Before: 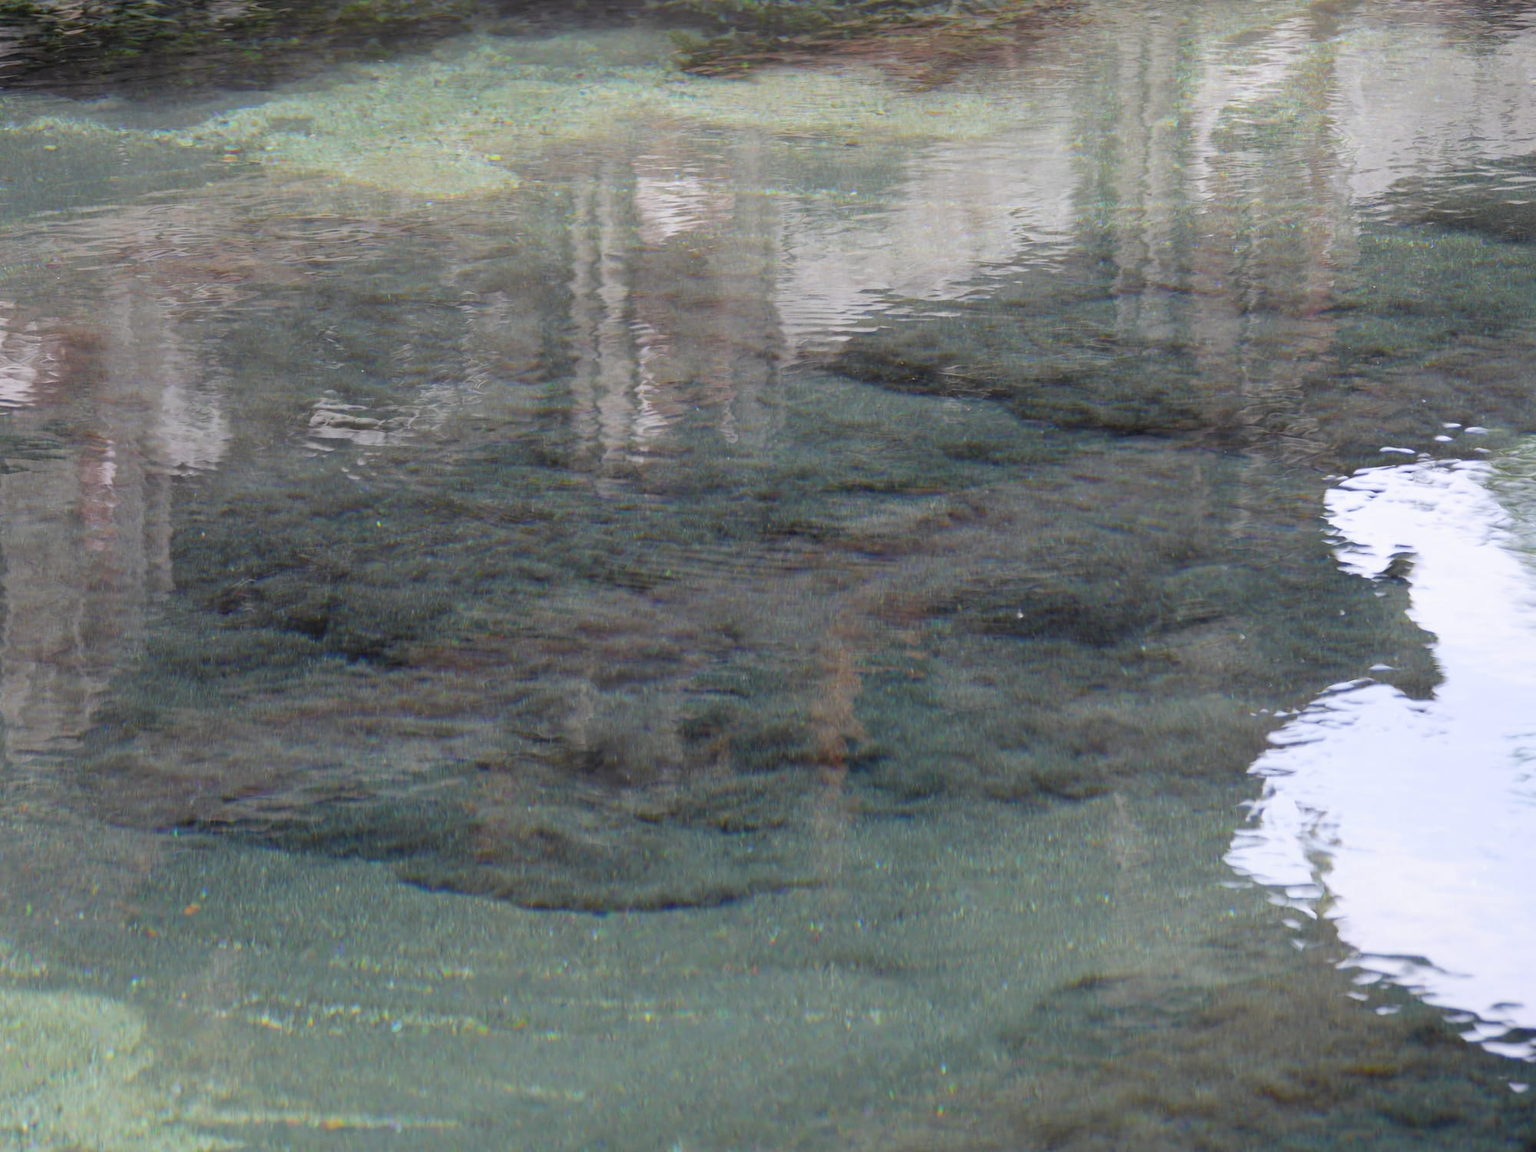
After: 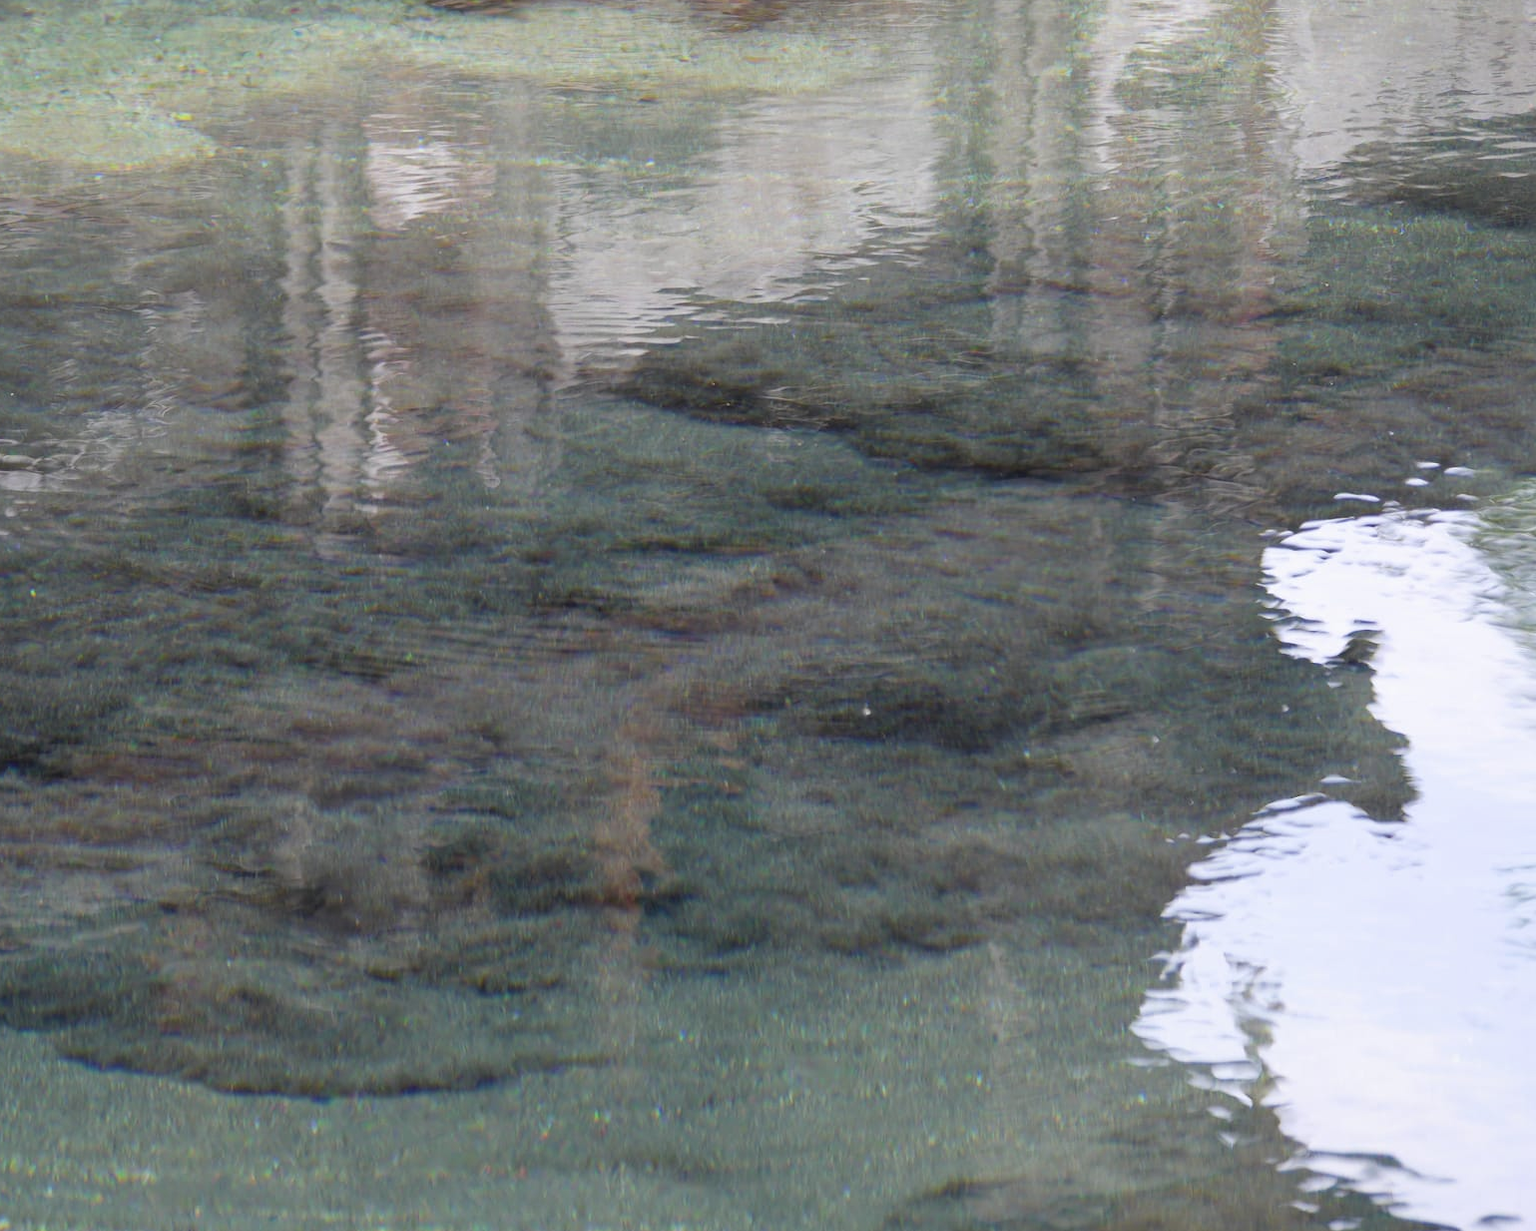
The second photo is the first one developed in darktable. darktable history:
contrast brightness saturation: contrast 0.01, saturation -0.067
crop: left 23.035%, top 5.901%, bottom 11.795%
